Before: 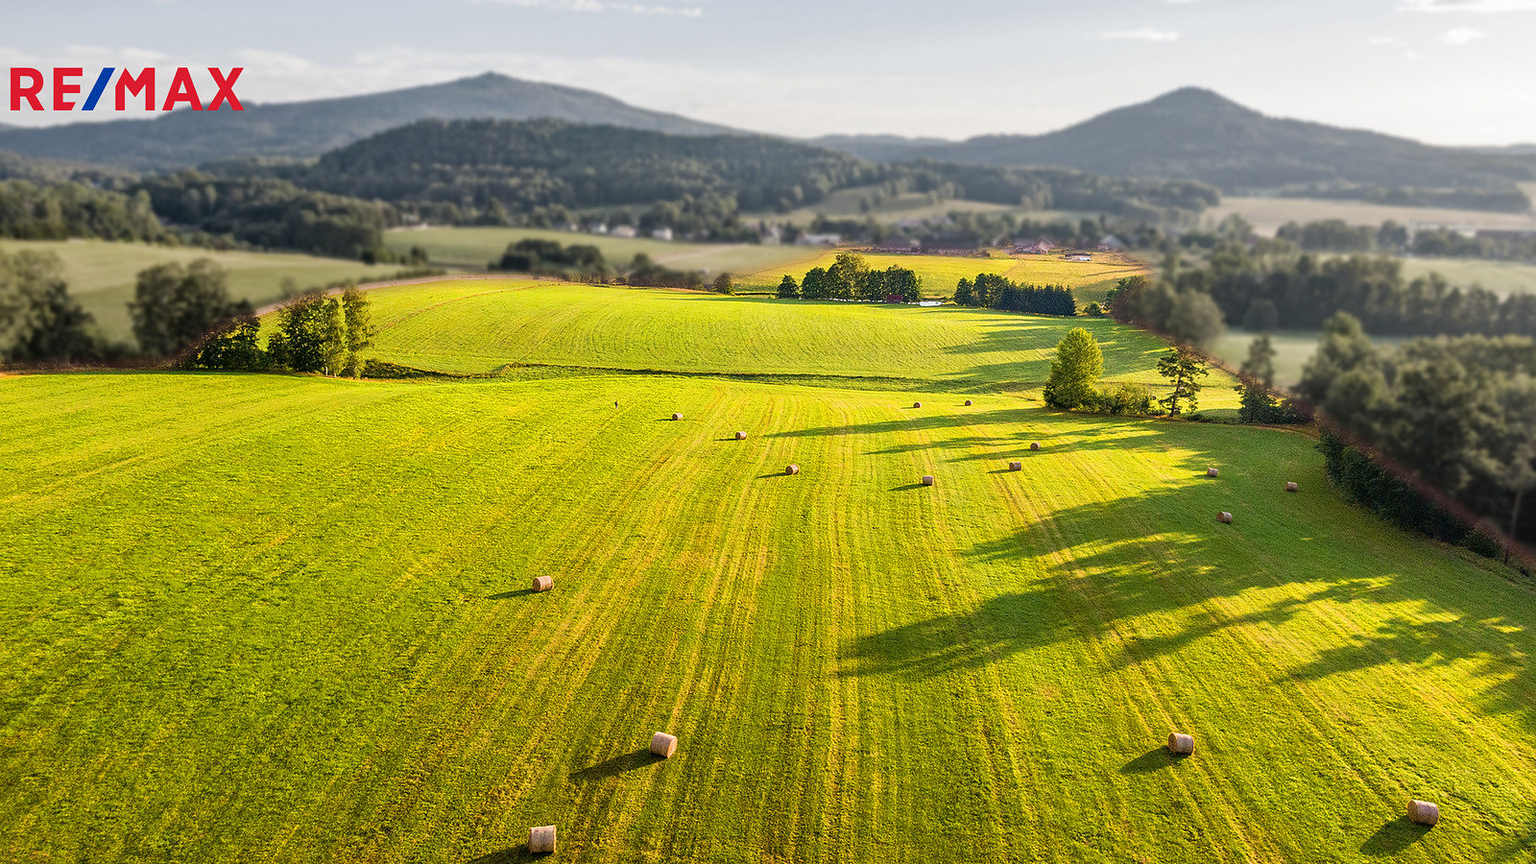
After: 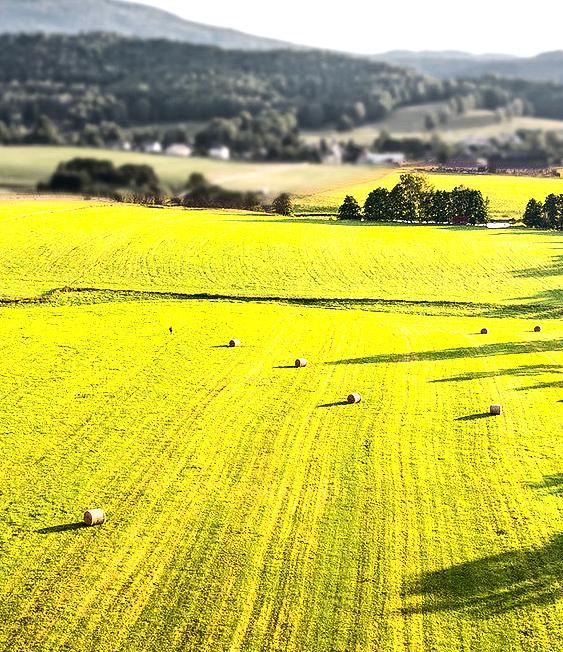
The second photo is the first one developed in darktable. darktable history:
tone equalizer: -8 EV -1.08 EV, -7 EV -1.01 EV, -6 EV -0.867 EV, -5 EV -0.578 EV, -3 EV 0.578 EV, -2 EV 0.867 EV, -1 EV 1.01 EV, +0 EV 1.08 EV, edges refinement/feathering 500, mask exposure compensation -1.57 EV, preserve details no
shadows and highlights: shadows -30, highlights 30
crop and rotate: left 29.476%, top 10.214%, right 35.32%, bottom 17.333%
